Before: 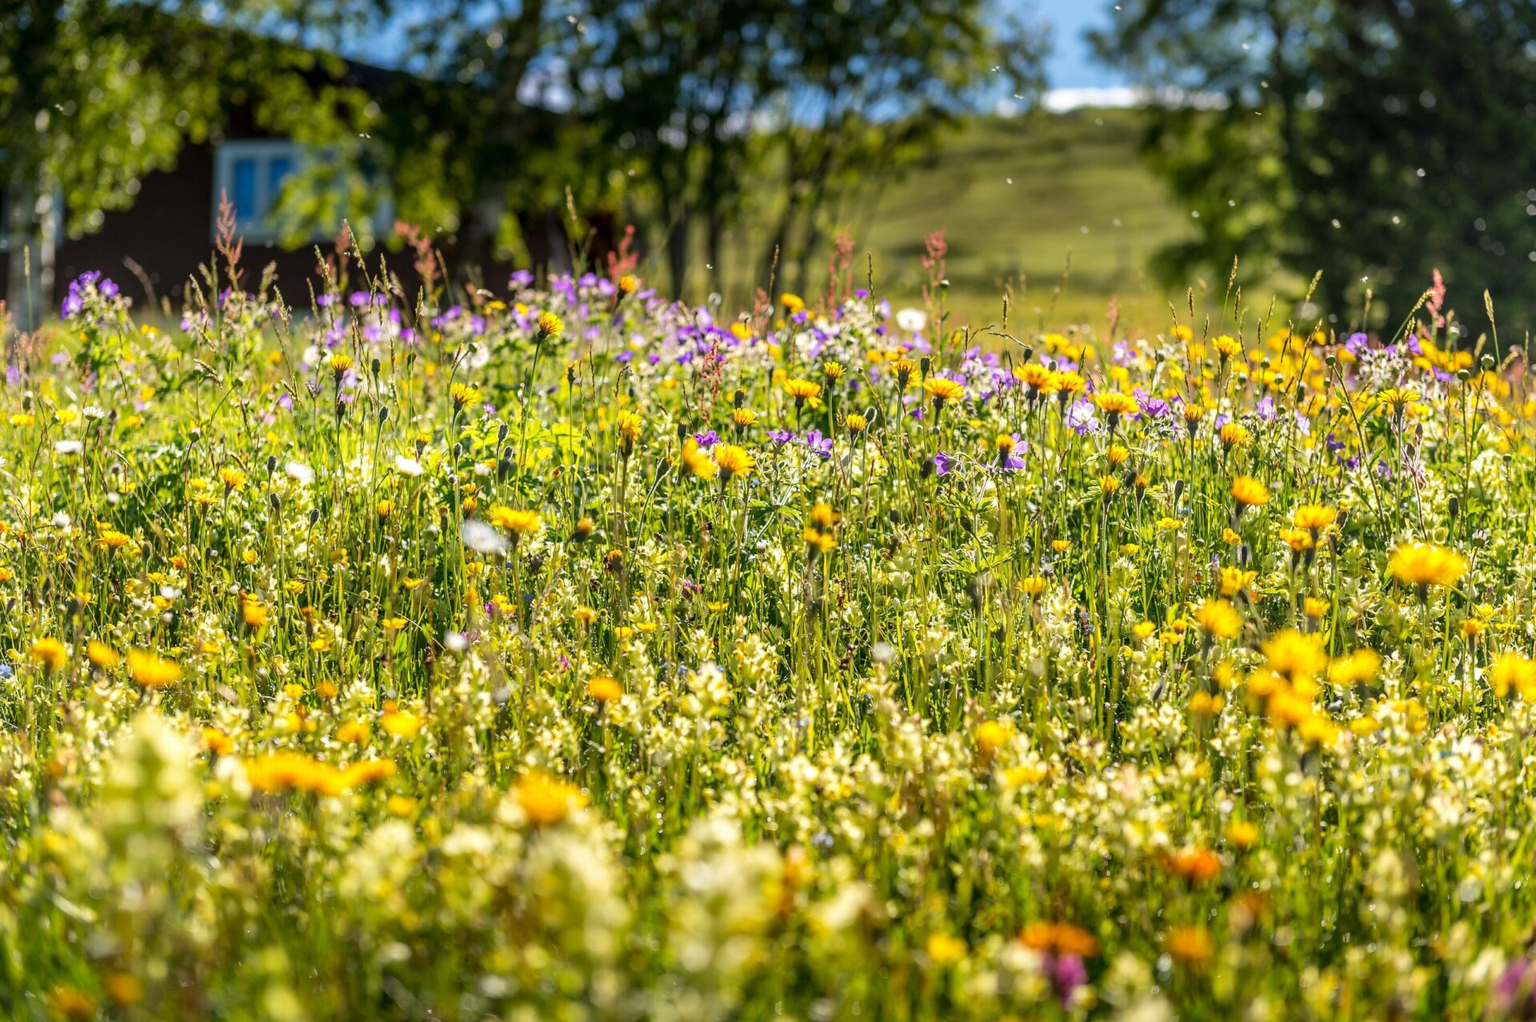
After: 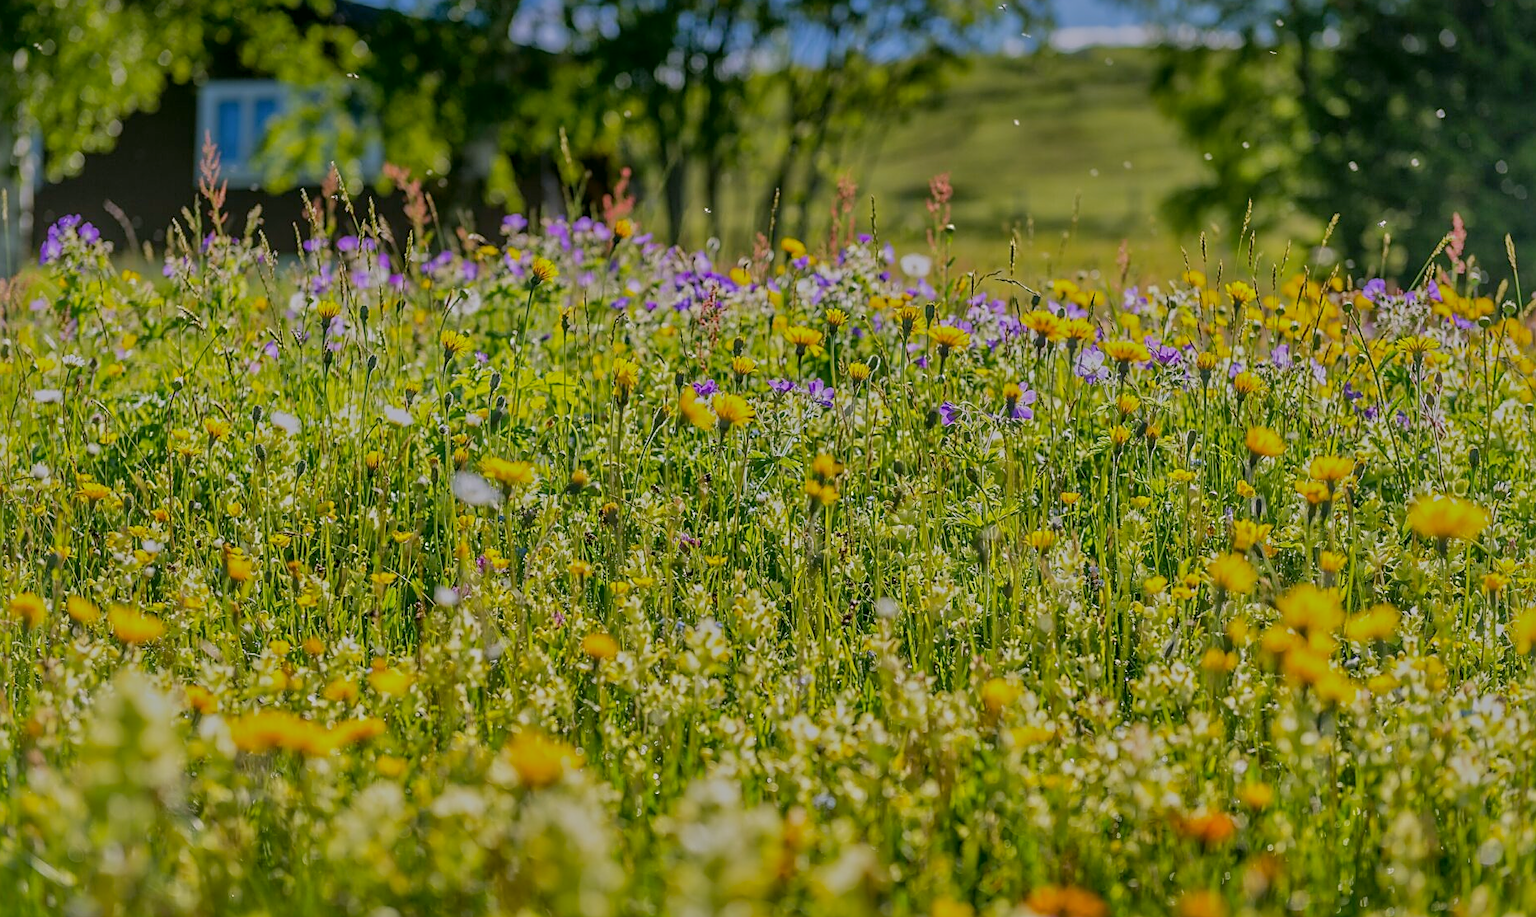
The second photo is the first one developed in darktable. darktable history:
sharpen: on, module defaults
rgb curve: curves: ch0 [(0, 0) (0.175, 0.154) (0.785, 0.663) (1, 1)]
shadows and highlights: on, module defaults
crop: left 1.507%, top 6.147%, right 1.379%, bottom 6.637%
color correction: highlights a* 4.02, highlights b* 4.98, shadows a* -7.55, shadows b* 4.98
tone equalizer: -8 EV -0.002 EV, -7 EV 0.005 EV, -6 EV -0.008 EV, -5 EV 0.007 EV, -4 EV -0.042 EV, -3 EV -0.233 EV, -2 EV -0.662 EV, -1 EV -0.983 EV, +0 EV -0.969 EV, smoothing diameter 2%, edges refinement/feathering 20, mask exposure compensation -1.57 EV, filter diffusion 5
white balance: red 0.967, blue 1.119, emerald 0.756
